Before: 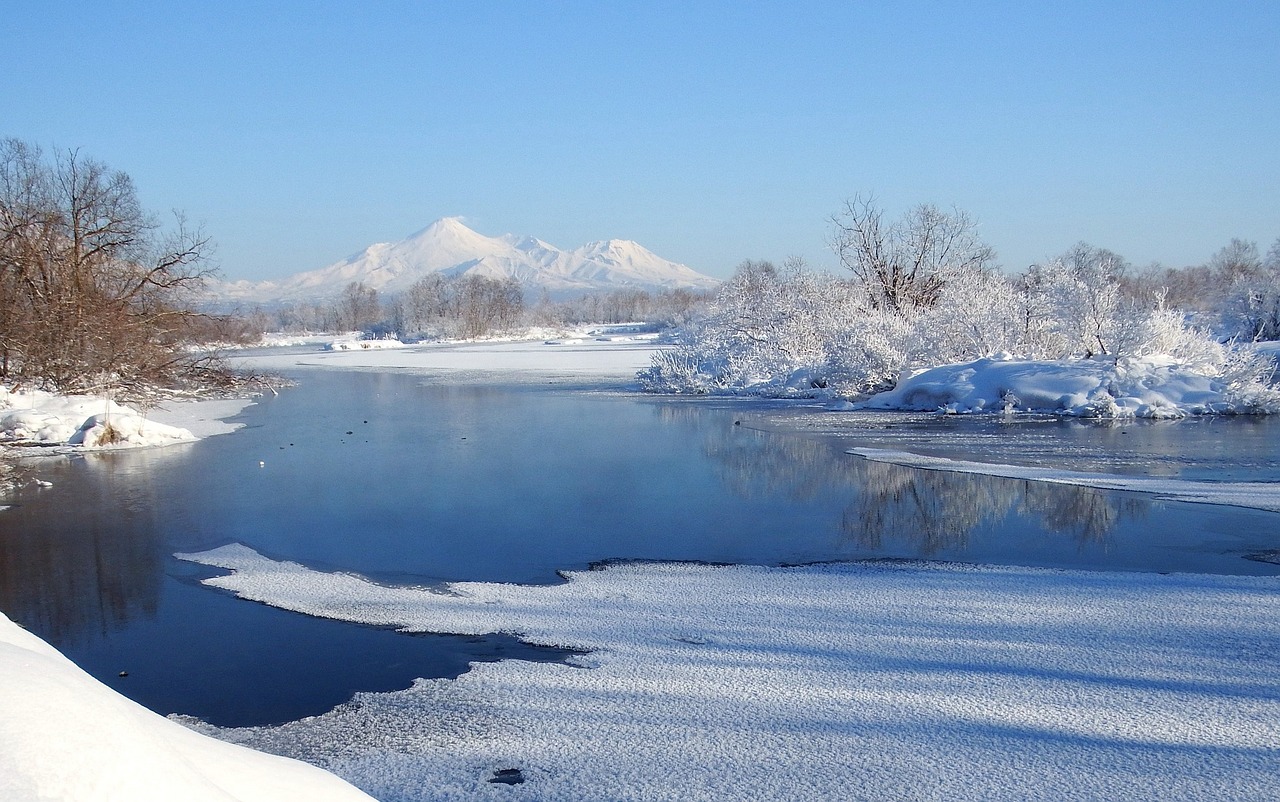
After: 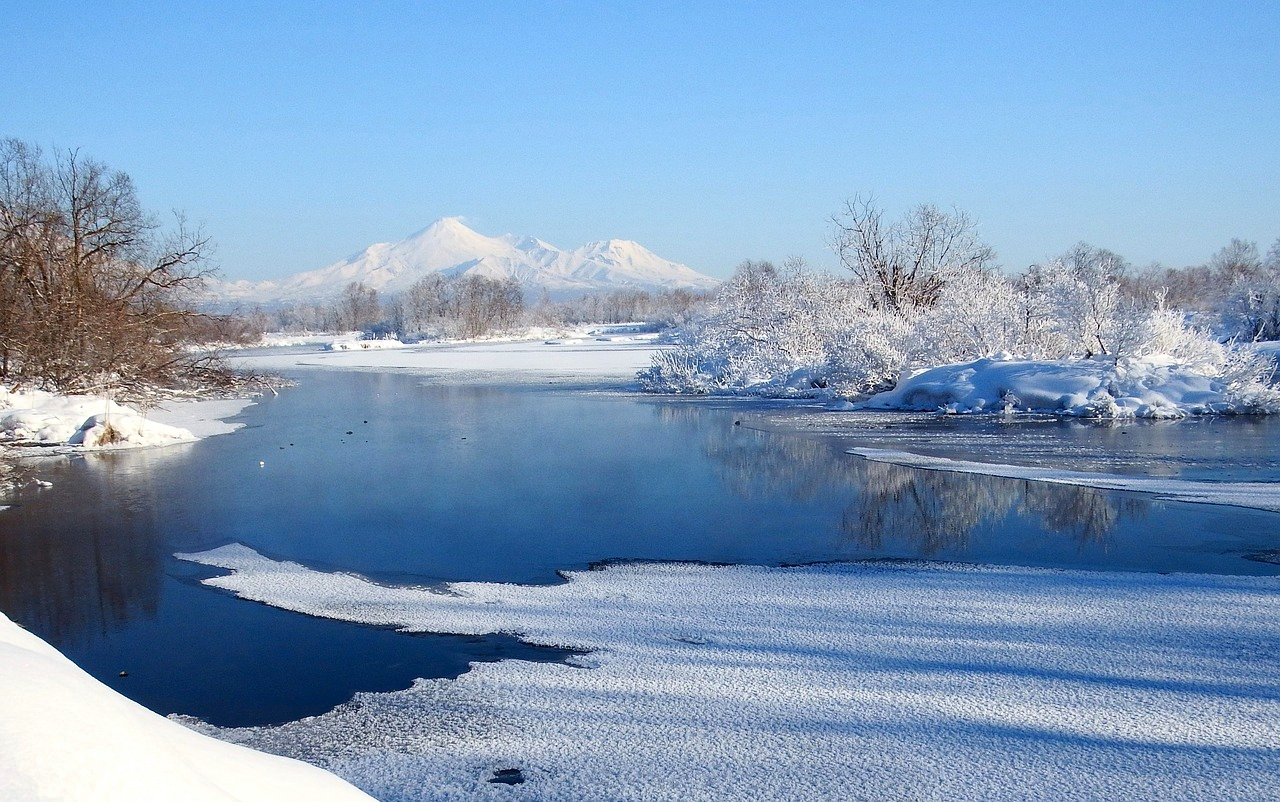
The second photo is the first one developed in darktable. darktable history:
contrast brightness saturation: contrast 0.147, brightness -0.008, saturation 0.098
